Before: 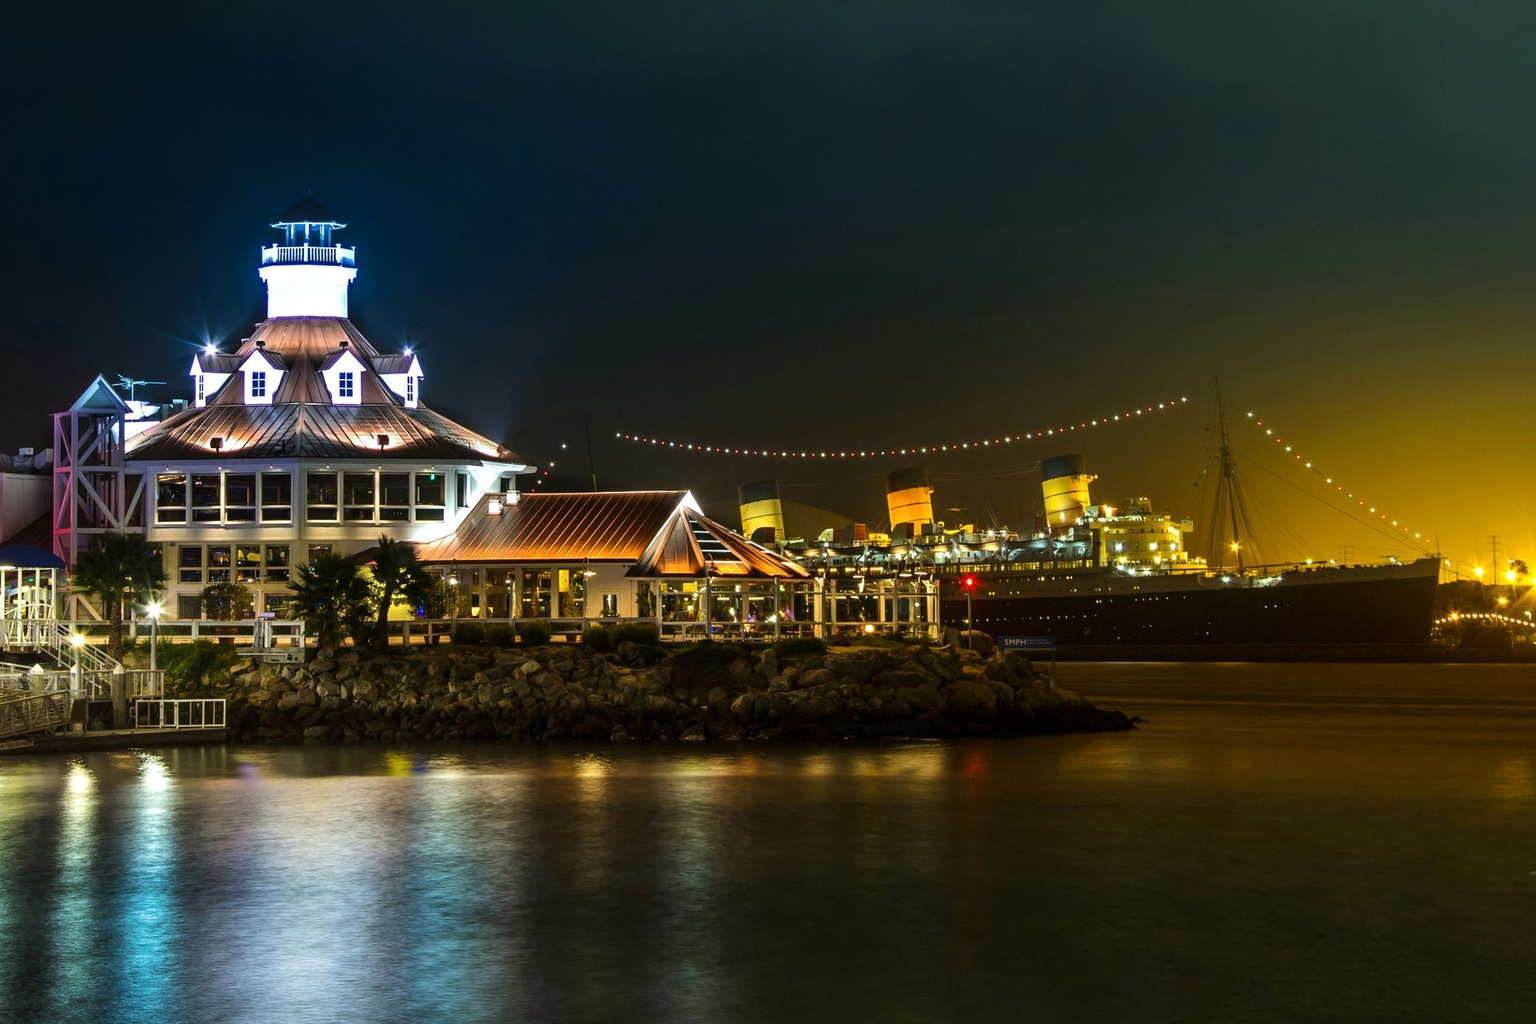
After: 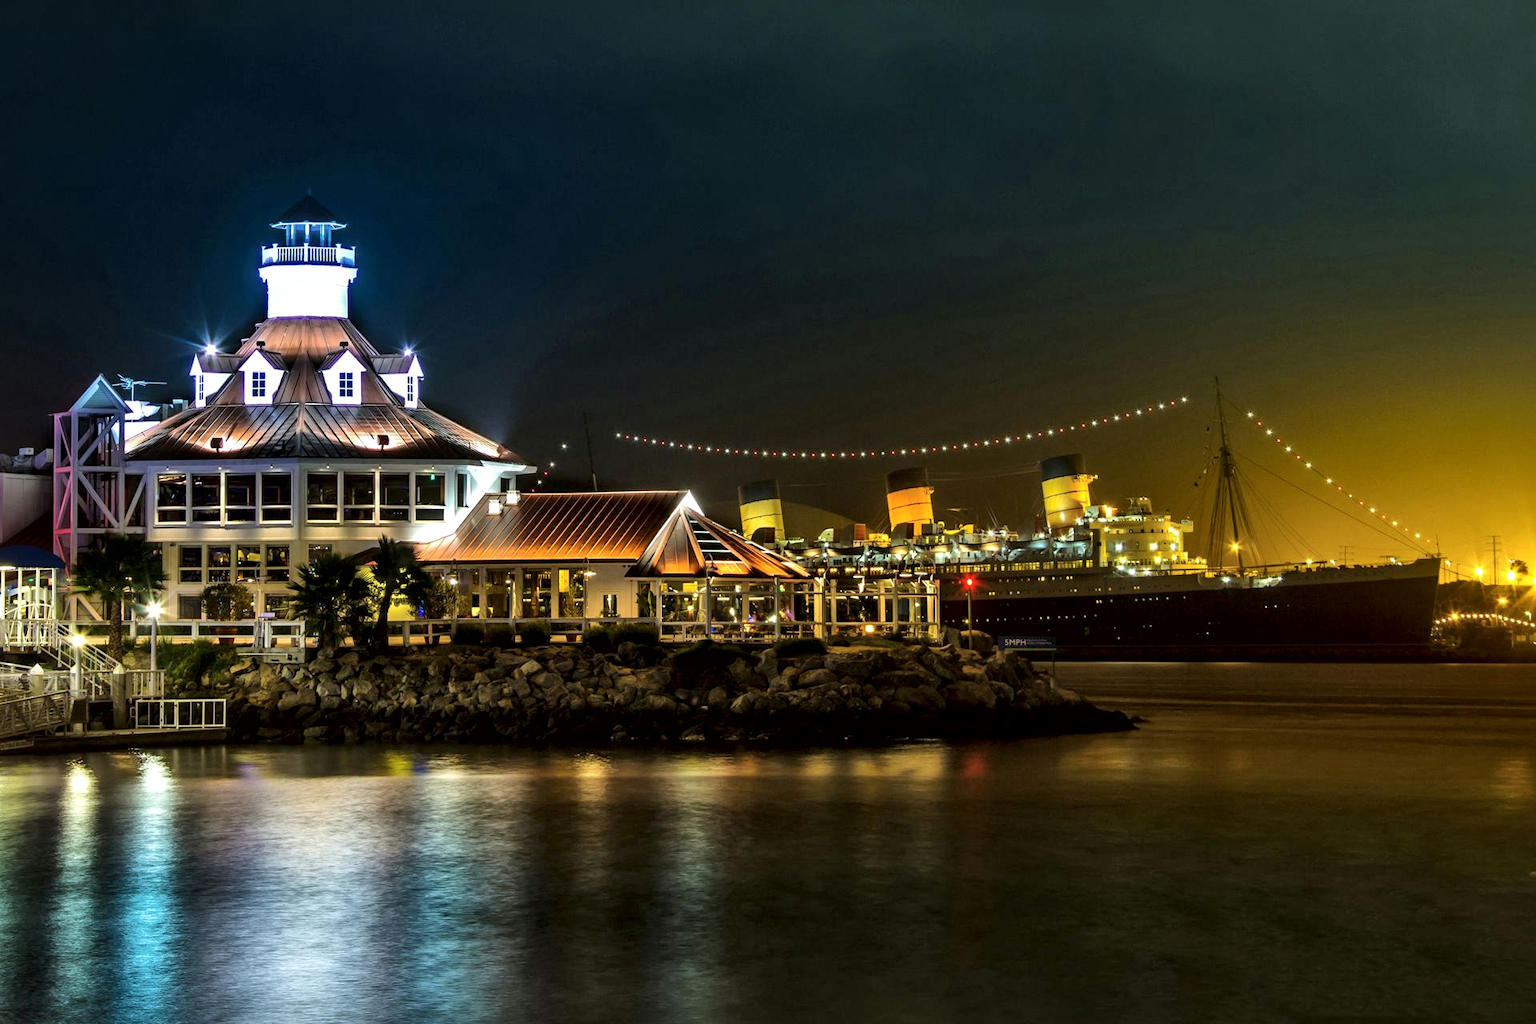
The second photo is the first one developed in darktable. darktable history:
local contrast: mode bilateral grid, contrast 19, coarseness 50, detail 179%, midtone range 0.2
